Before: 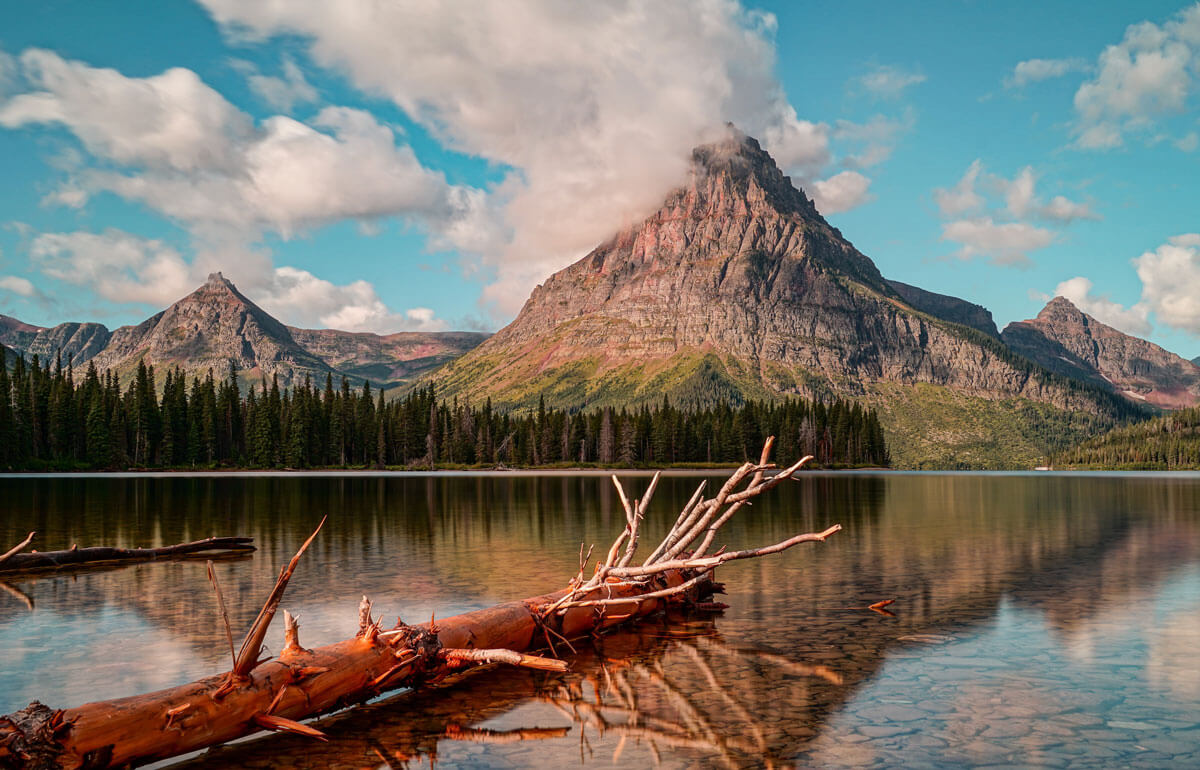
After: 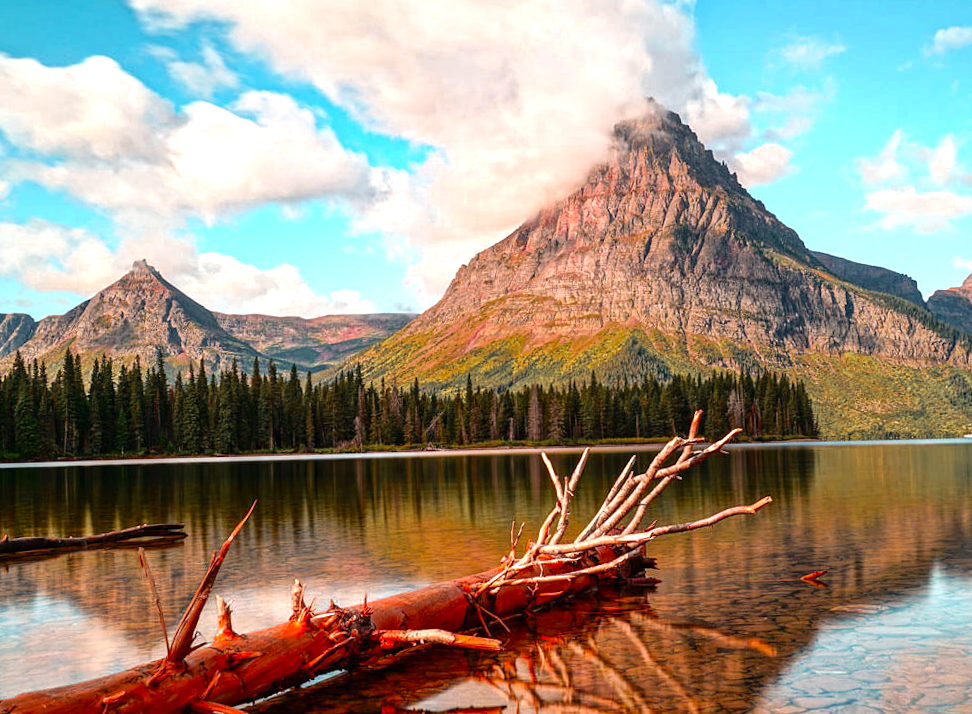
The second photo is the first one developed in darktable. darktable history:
levels: gray 59.41%, levels [0, 0.374, 0.749]
crop and rotate: angle 1.38°, left 4.507%, top 1.103%, right 11.432%, bottom 2.606%
color zones: curves: ch0 [(0.11, 0.396) (0.195, 0.36) (0.25, 0.5) (0.303, 0.412) (0.357, 0.544) (0.75, 0.5) (0.967, 0.328)]; ch1 [(0, 0.468) (0.112, 0.512) (0.202, 0.6) (0.25, 0.5) (0.307, 0.352) (0.357, 0.544) (0.75, 0.5) (0.963, 0.524)]
